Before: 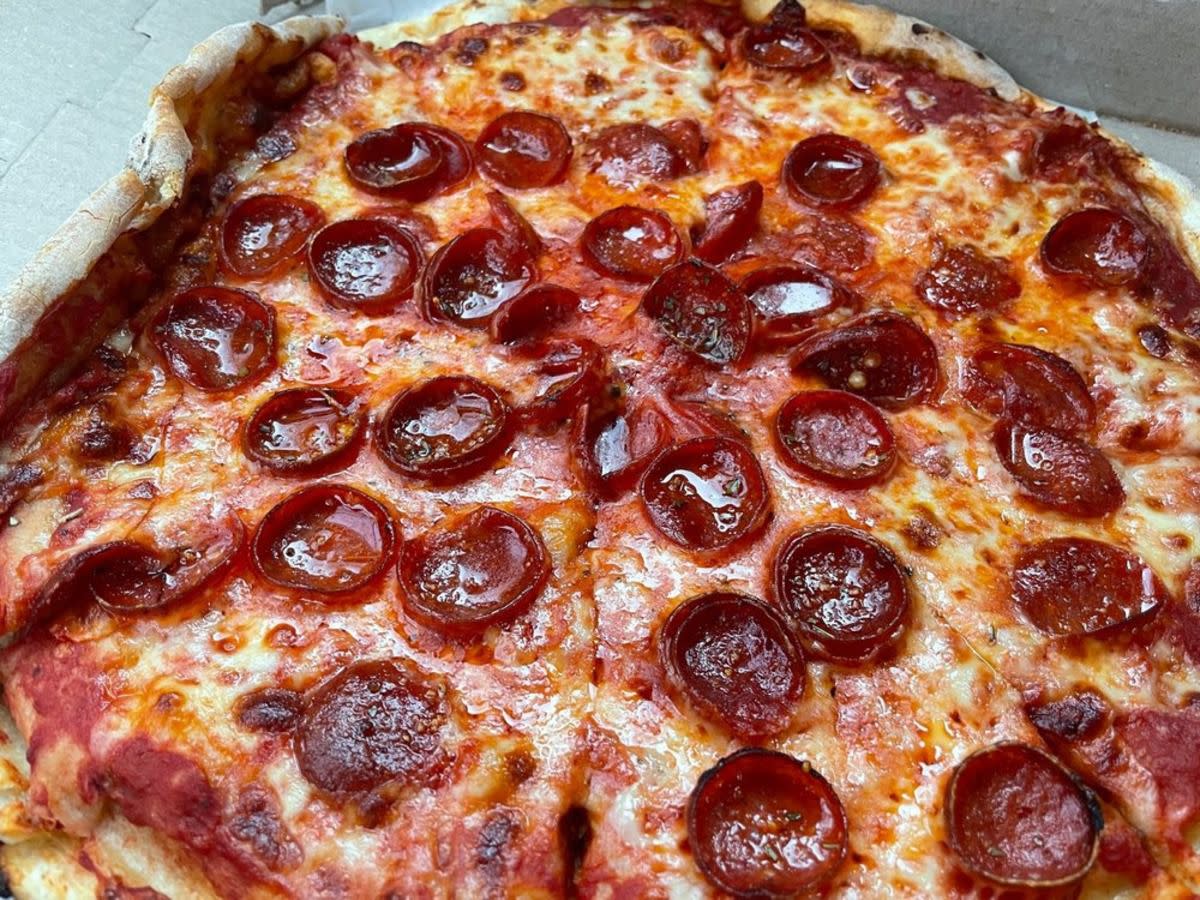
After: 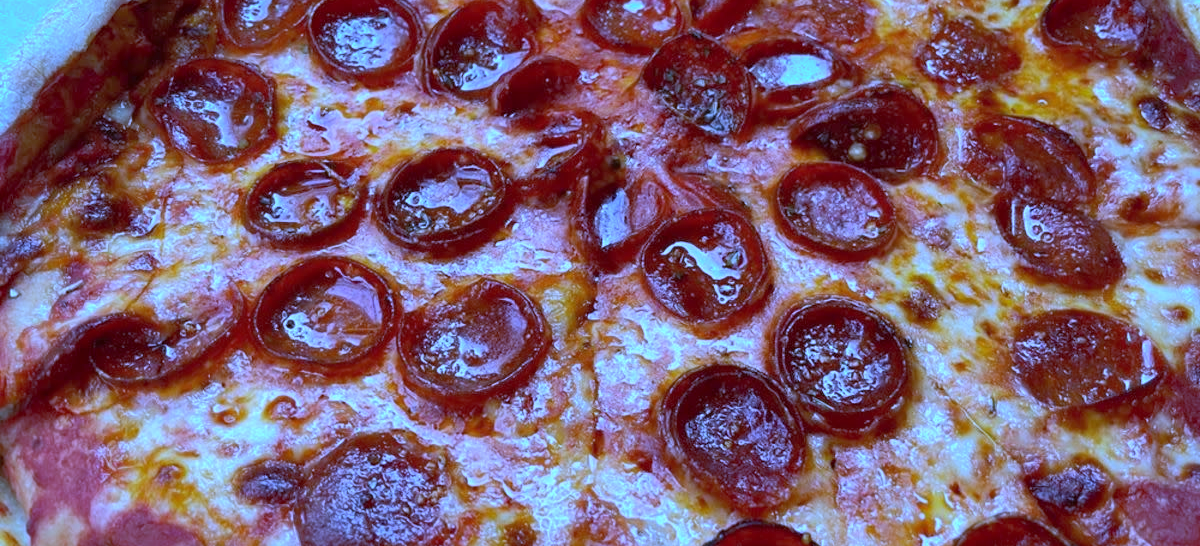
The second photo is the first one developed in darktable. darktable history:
shadows and highlights: on, module defaults
crop and rotate: top 25.357%, bottom 13.942%
white balance: red 0.766, blue 1.537
